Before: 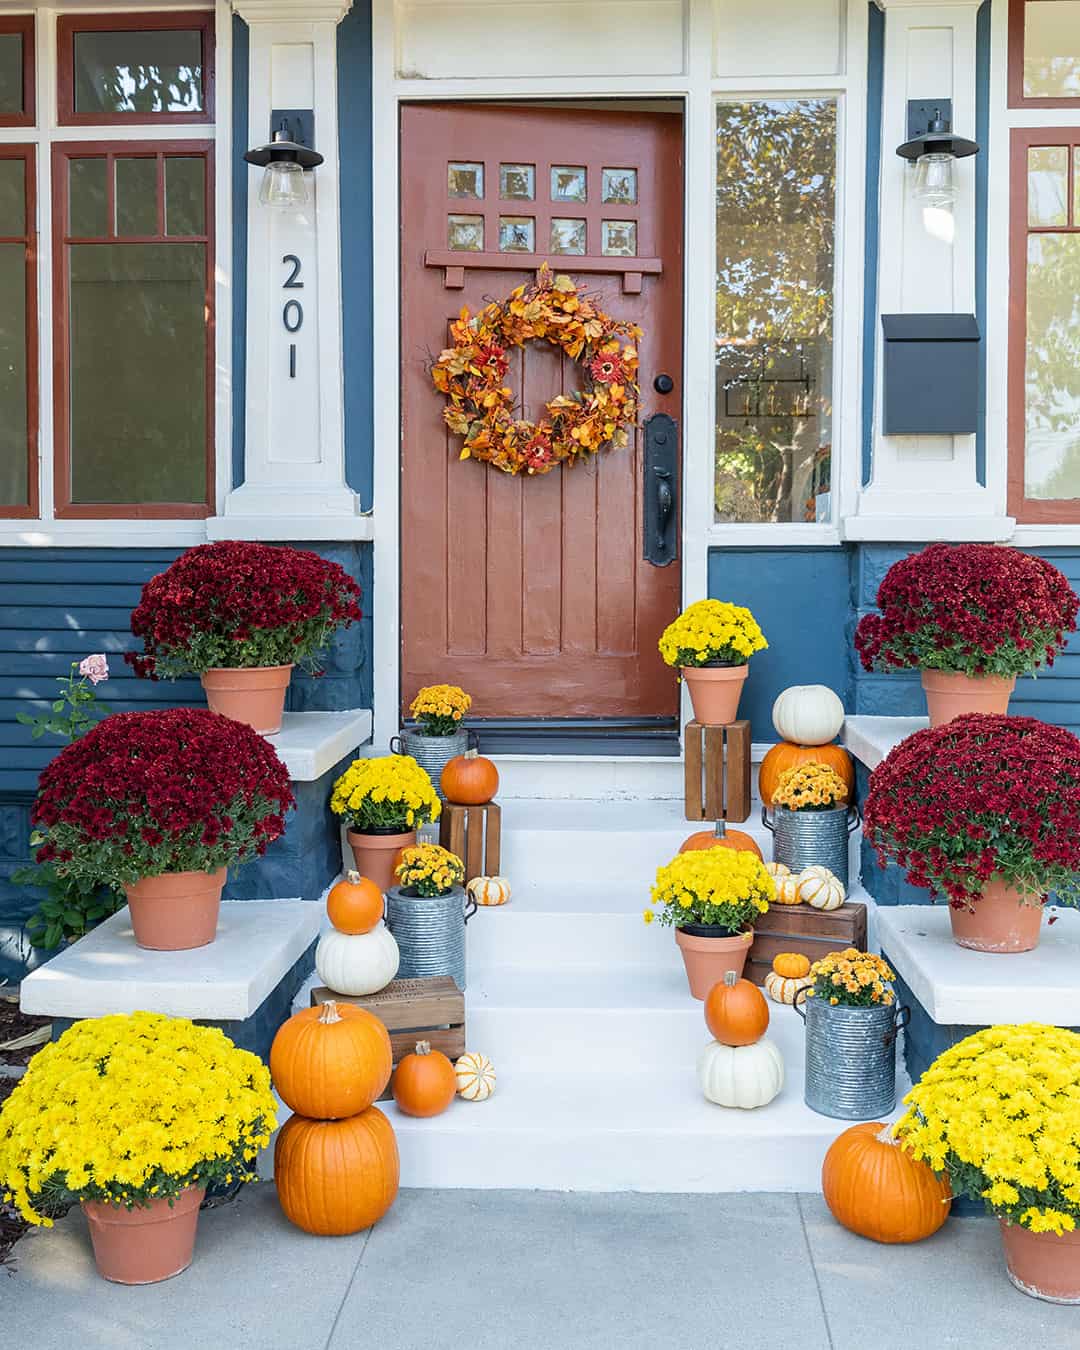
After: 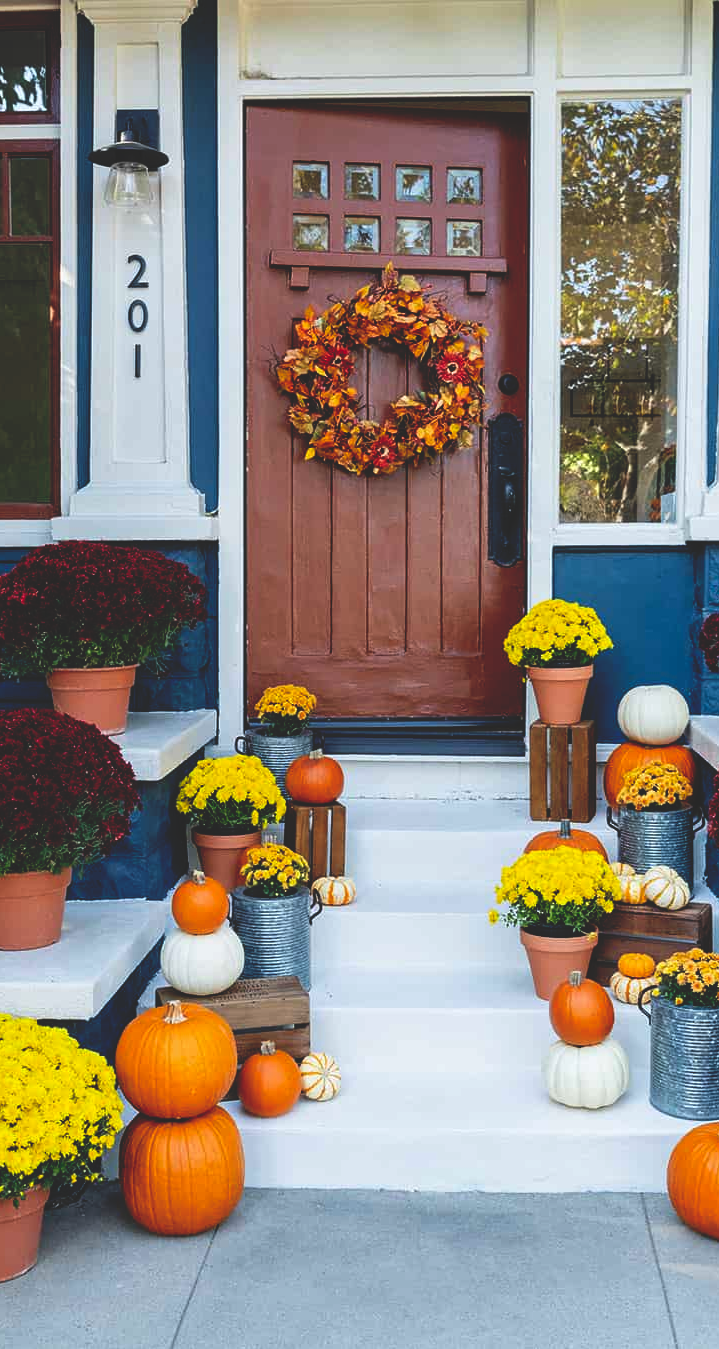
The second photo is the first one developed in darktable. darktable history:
base curve: curves: ch0 [(0, 0.02) (0.083, 0.036) (1, 1)], preserve colors none
crop and rotate: left 14.436%, right 18.898%
